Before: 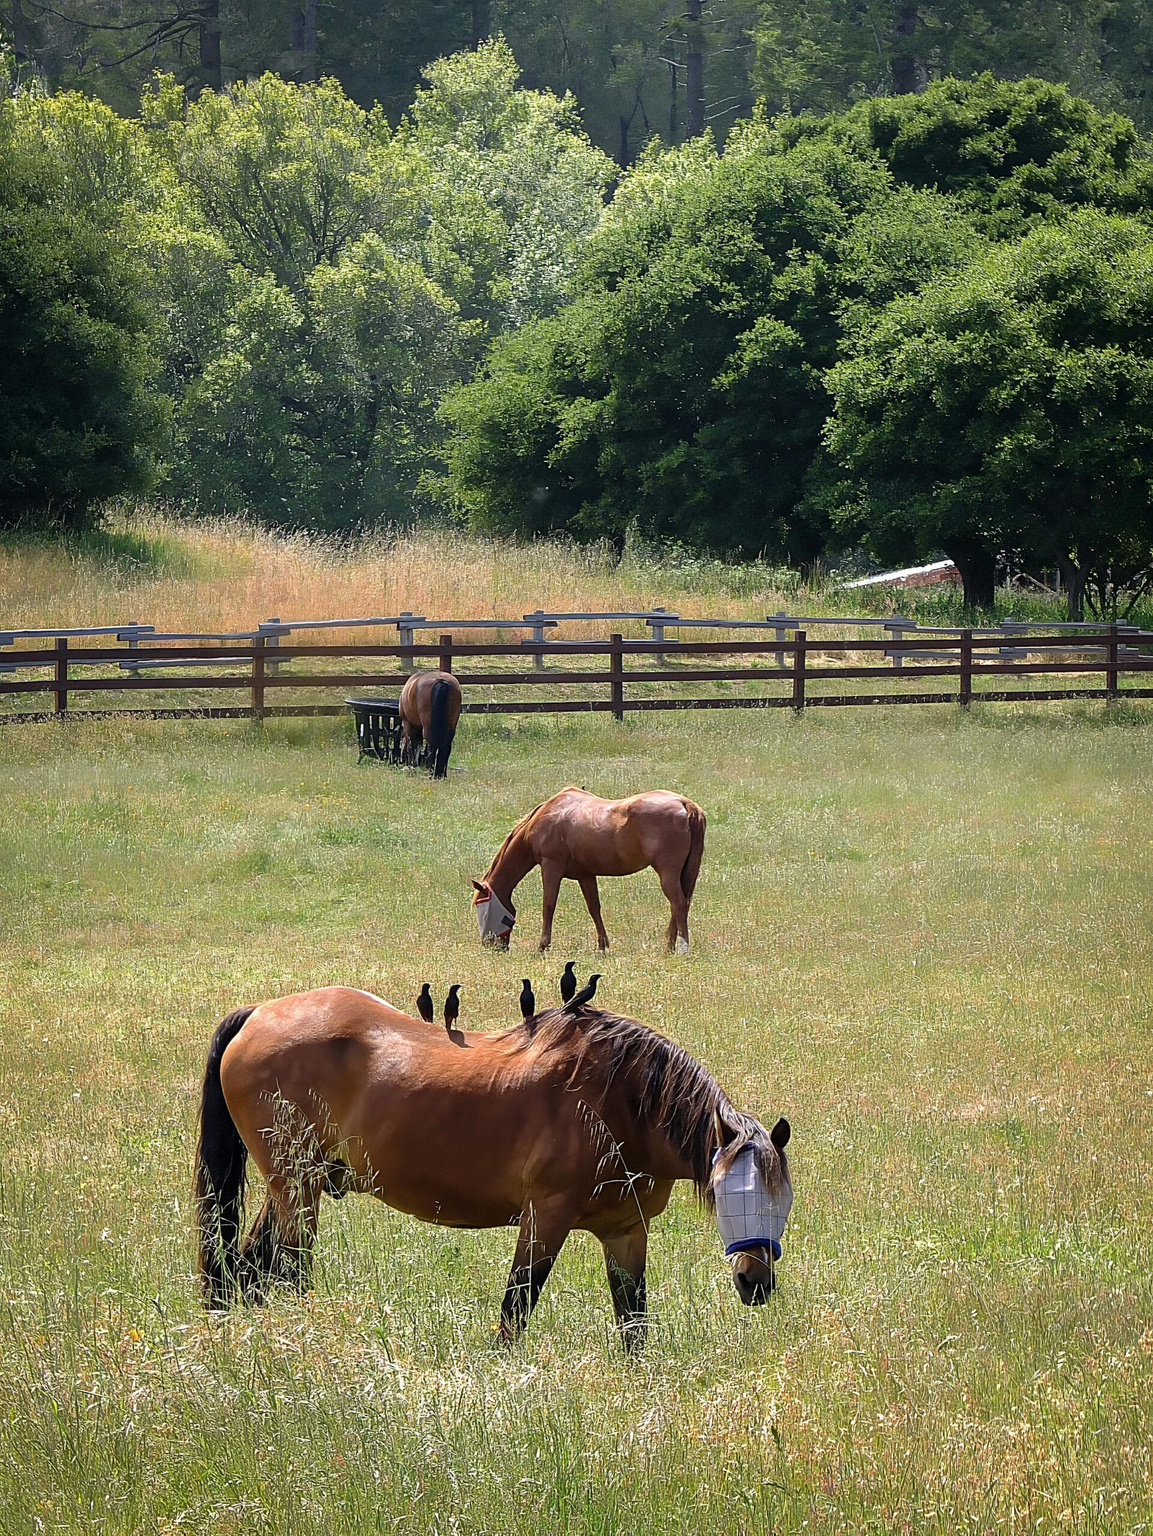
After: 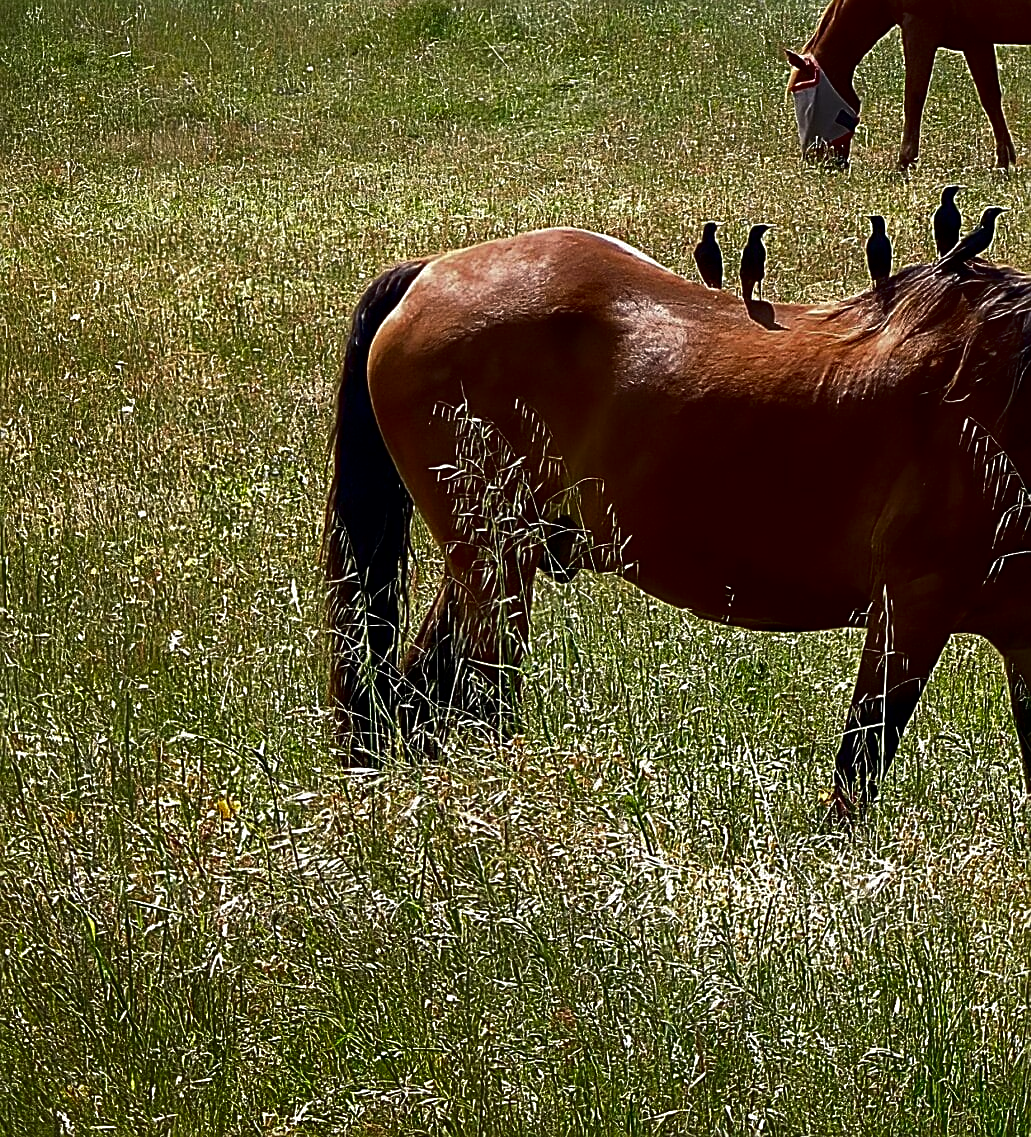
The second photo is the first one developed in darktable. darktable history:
contrast brightness saturation: brightness -0.526
crop and rotate: top 55.336%, right 46.327%, bottom 0.226%
sharpen: on, module defaults
